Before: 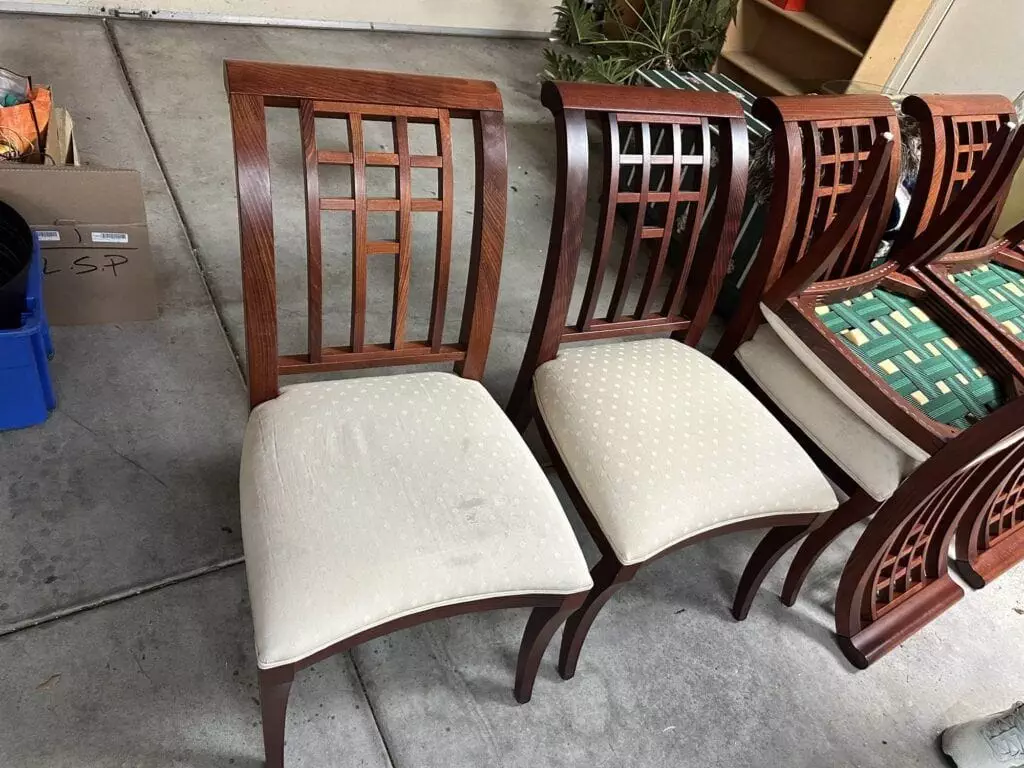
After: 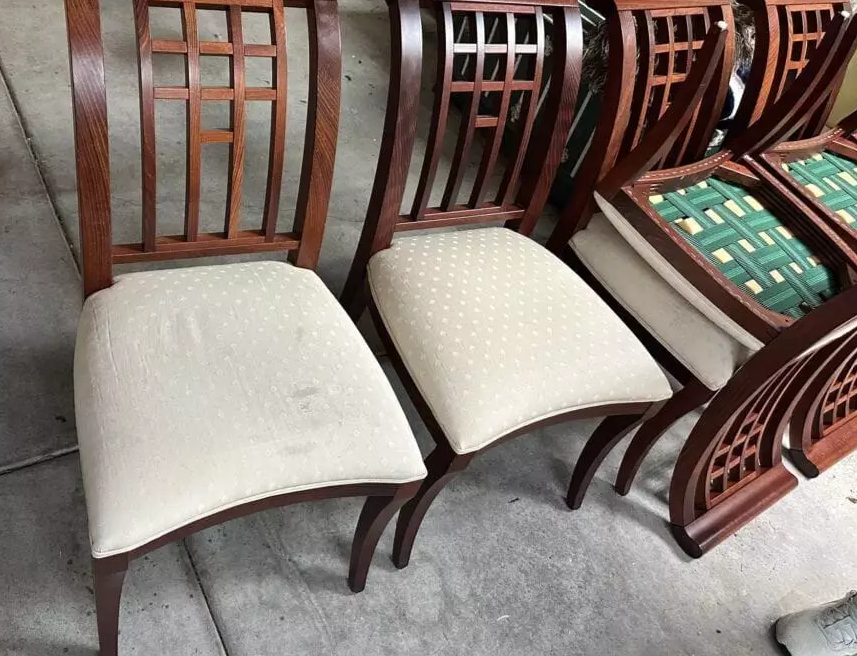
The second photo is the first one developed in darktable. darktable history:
crop: left 16.304%, top 14.462%
